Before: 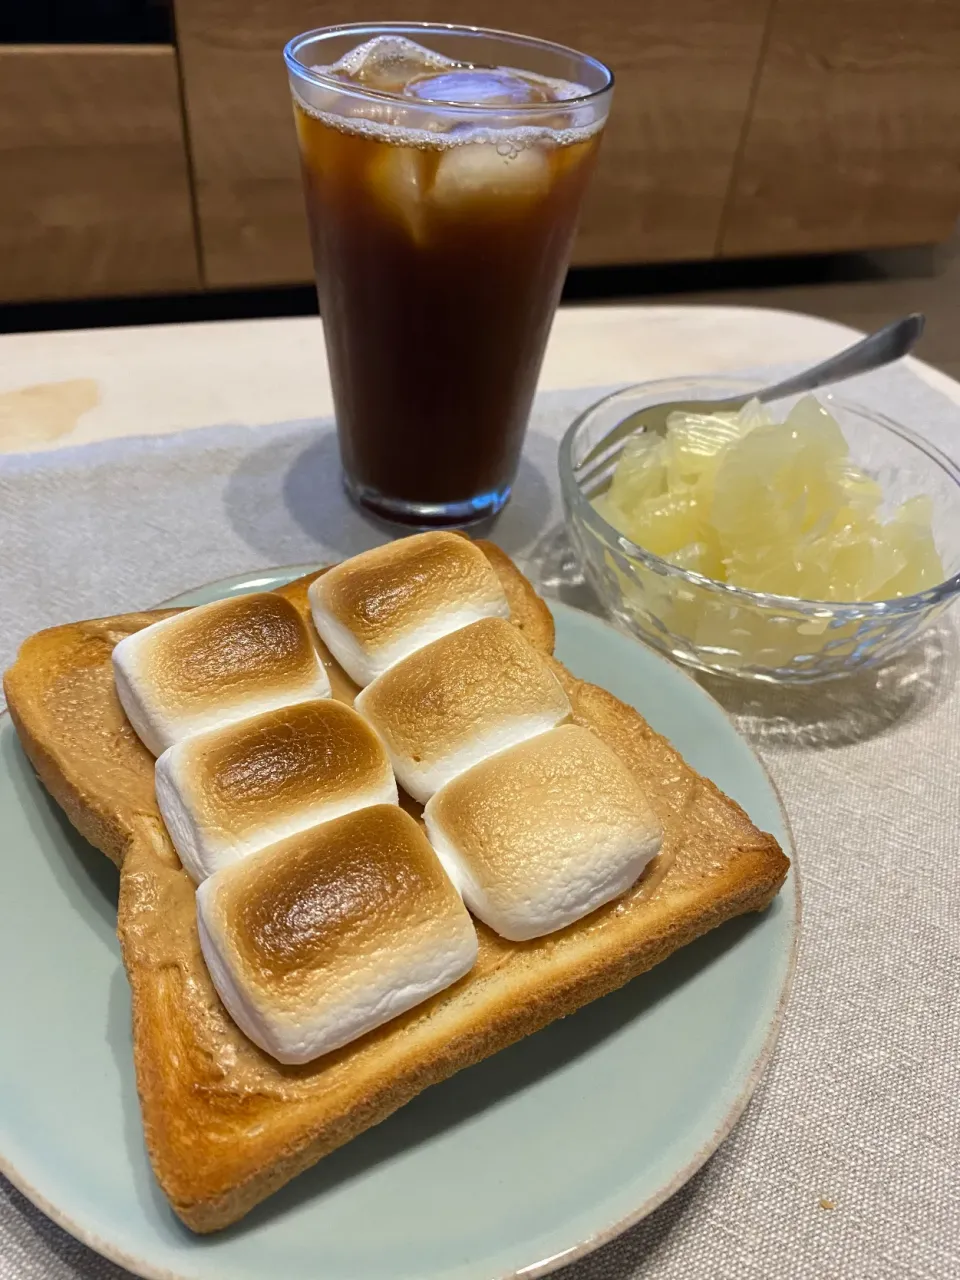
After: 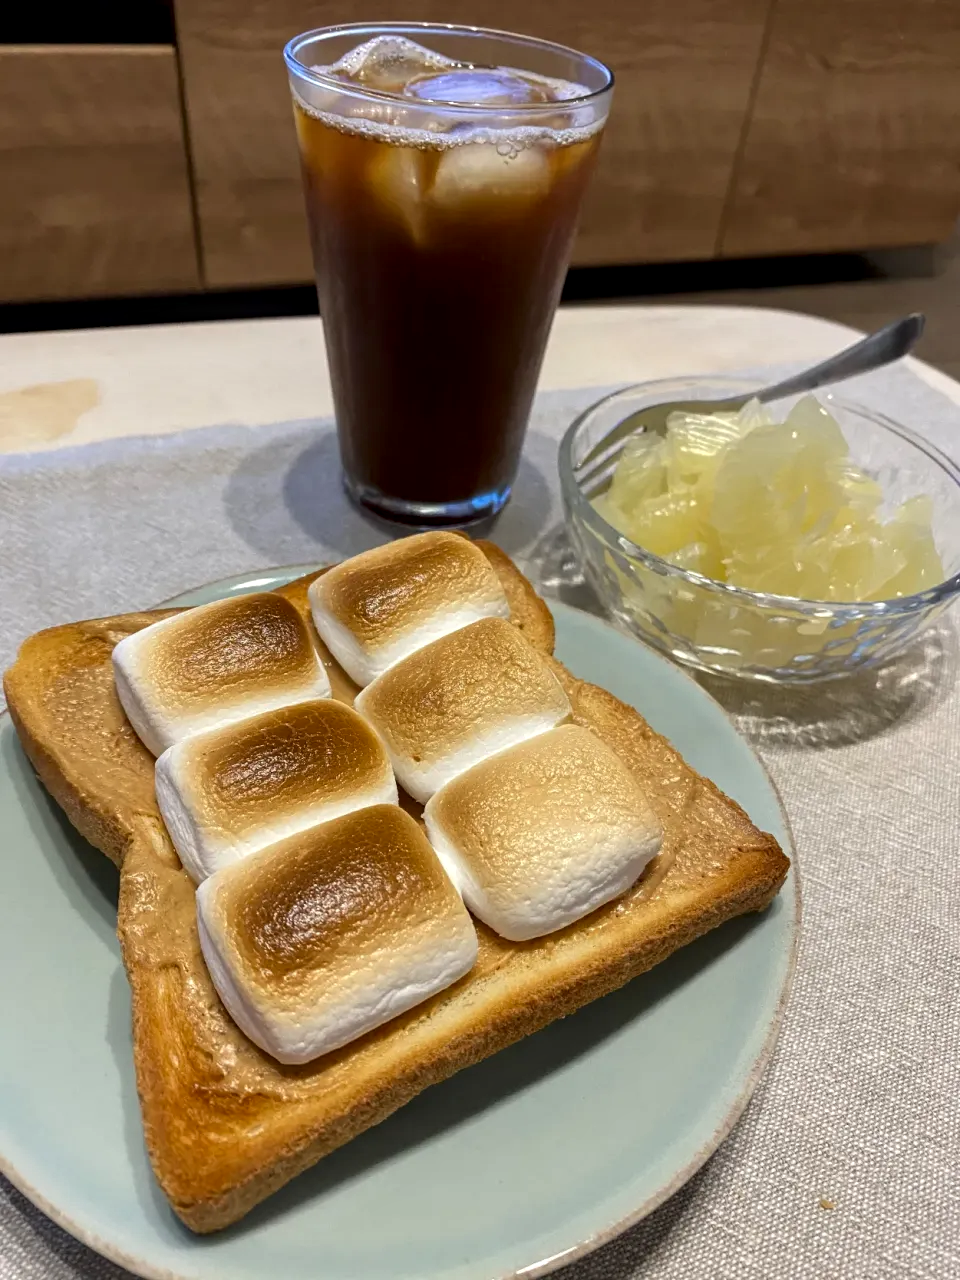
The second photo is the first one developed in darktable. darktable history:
local contrast: shadows 91%, midtone range 0.495
